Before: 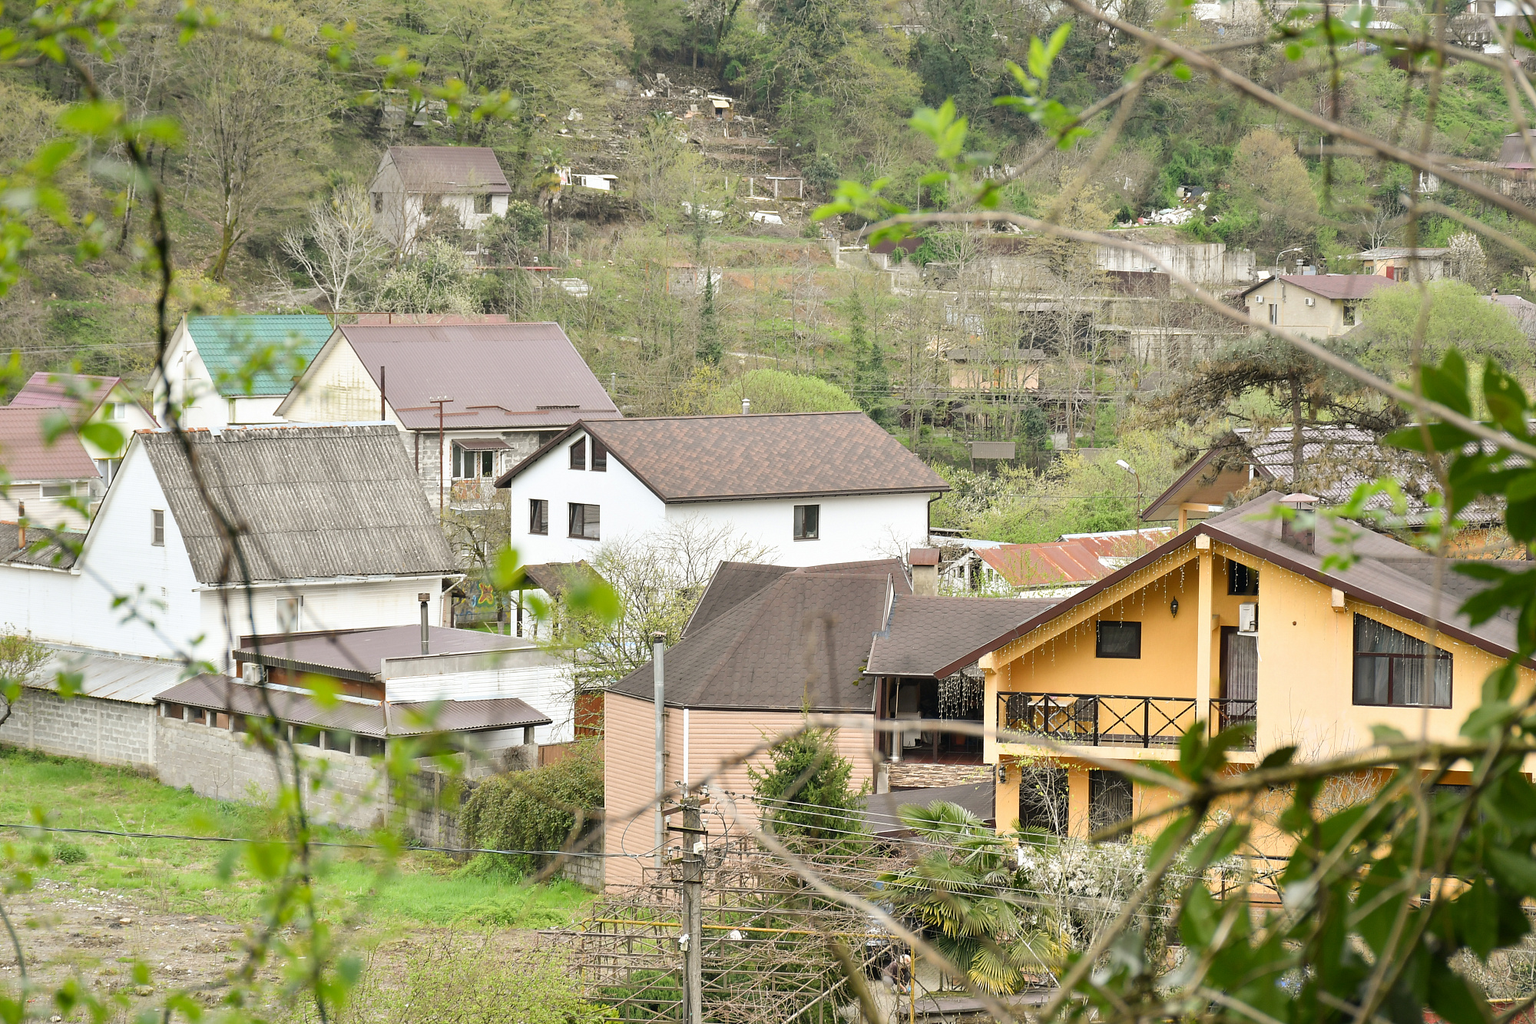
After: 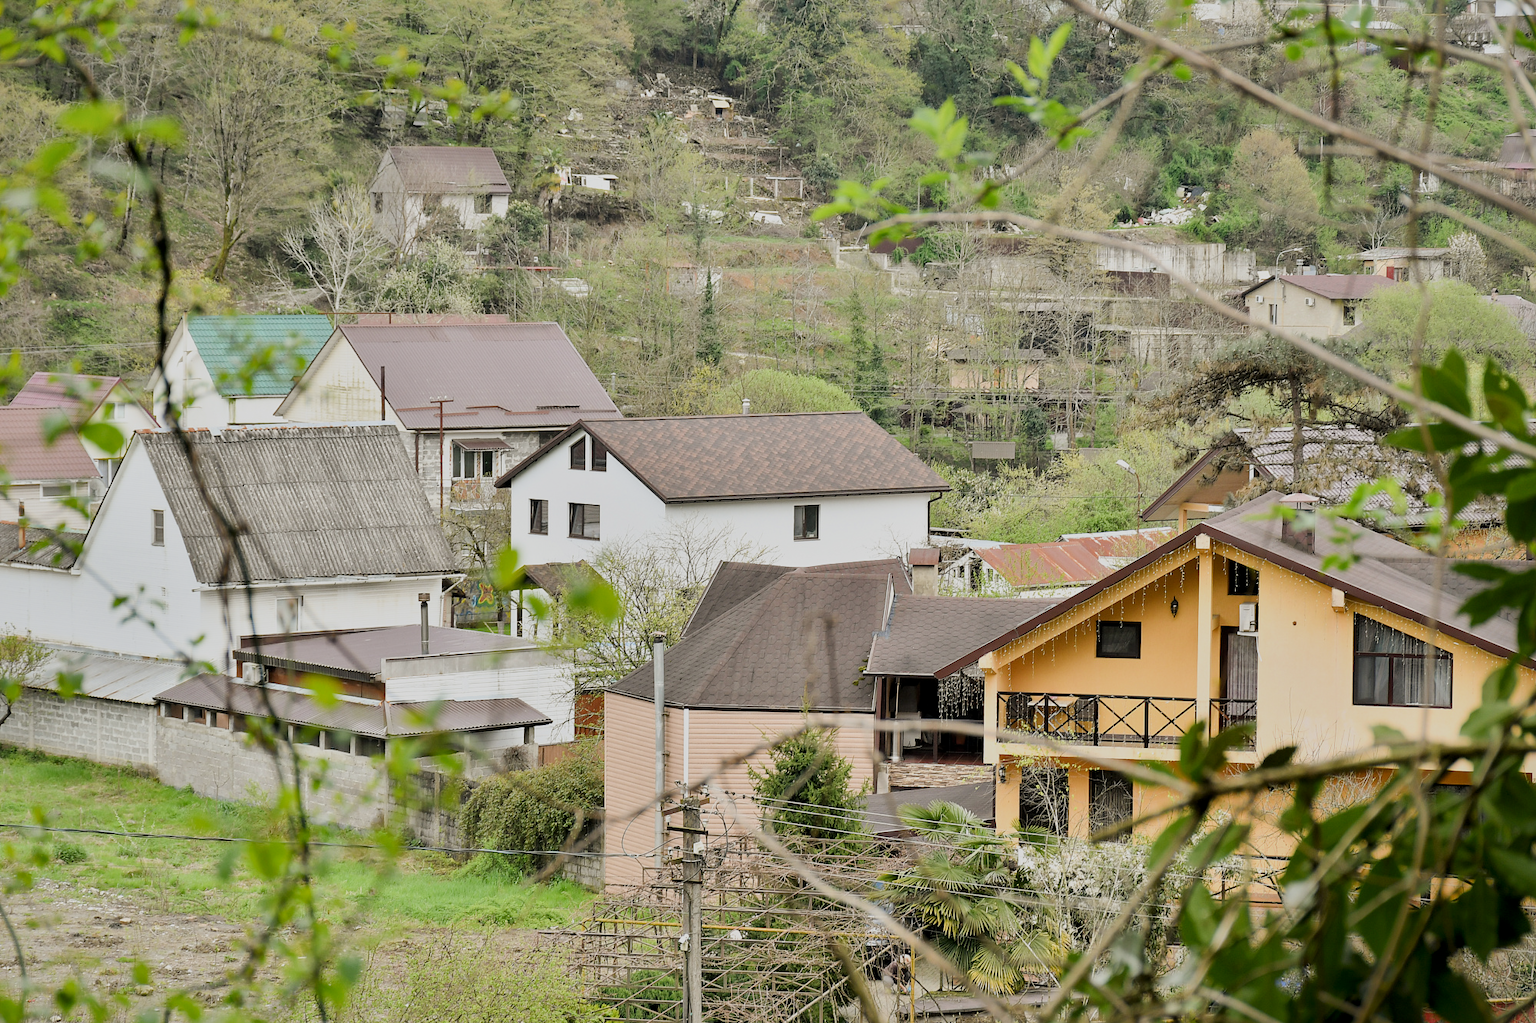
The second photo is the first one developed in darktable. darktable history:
filmic rgb: black relative exposure -7.25 EV, white relative exposure 5.08 EV, hardness 3.2
local contrast: mode bilateral grid, contrast 21, coarseness 51, detail 132%, midtone range 0.2
shadows and highlights: shadows -87.18, highlights -37.35, soften with gaussian
